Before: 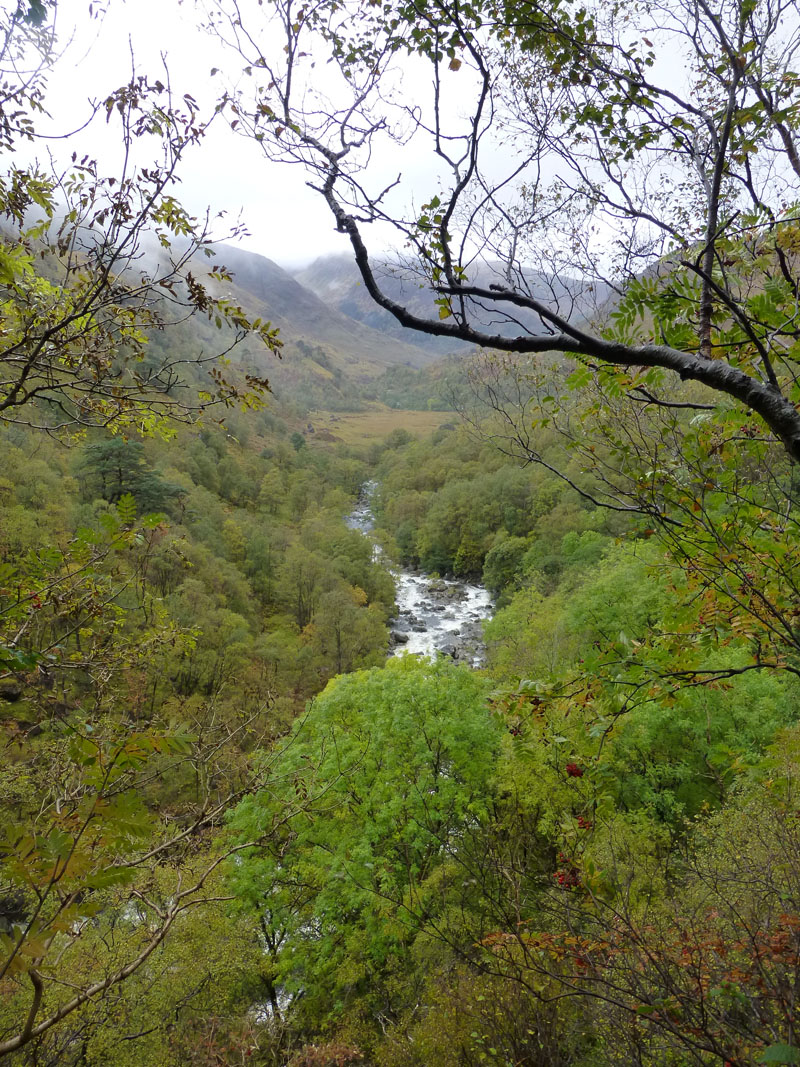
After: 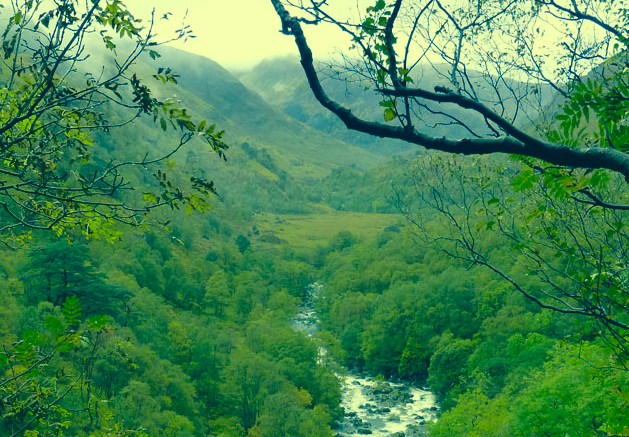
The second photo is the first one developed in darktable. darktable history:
color correction: highlights a* -15.4, highlights b* 39.52, shadows a* -39.56, shadows b* -26.31
crop: left 6.983%, top 18.559%, right 14.386%, bottom 40.408%
